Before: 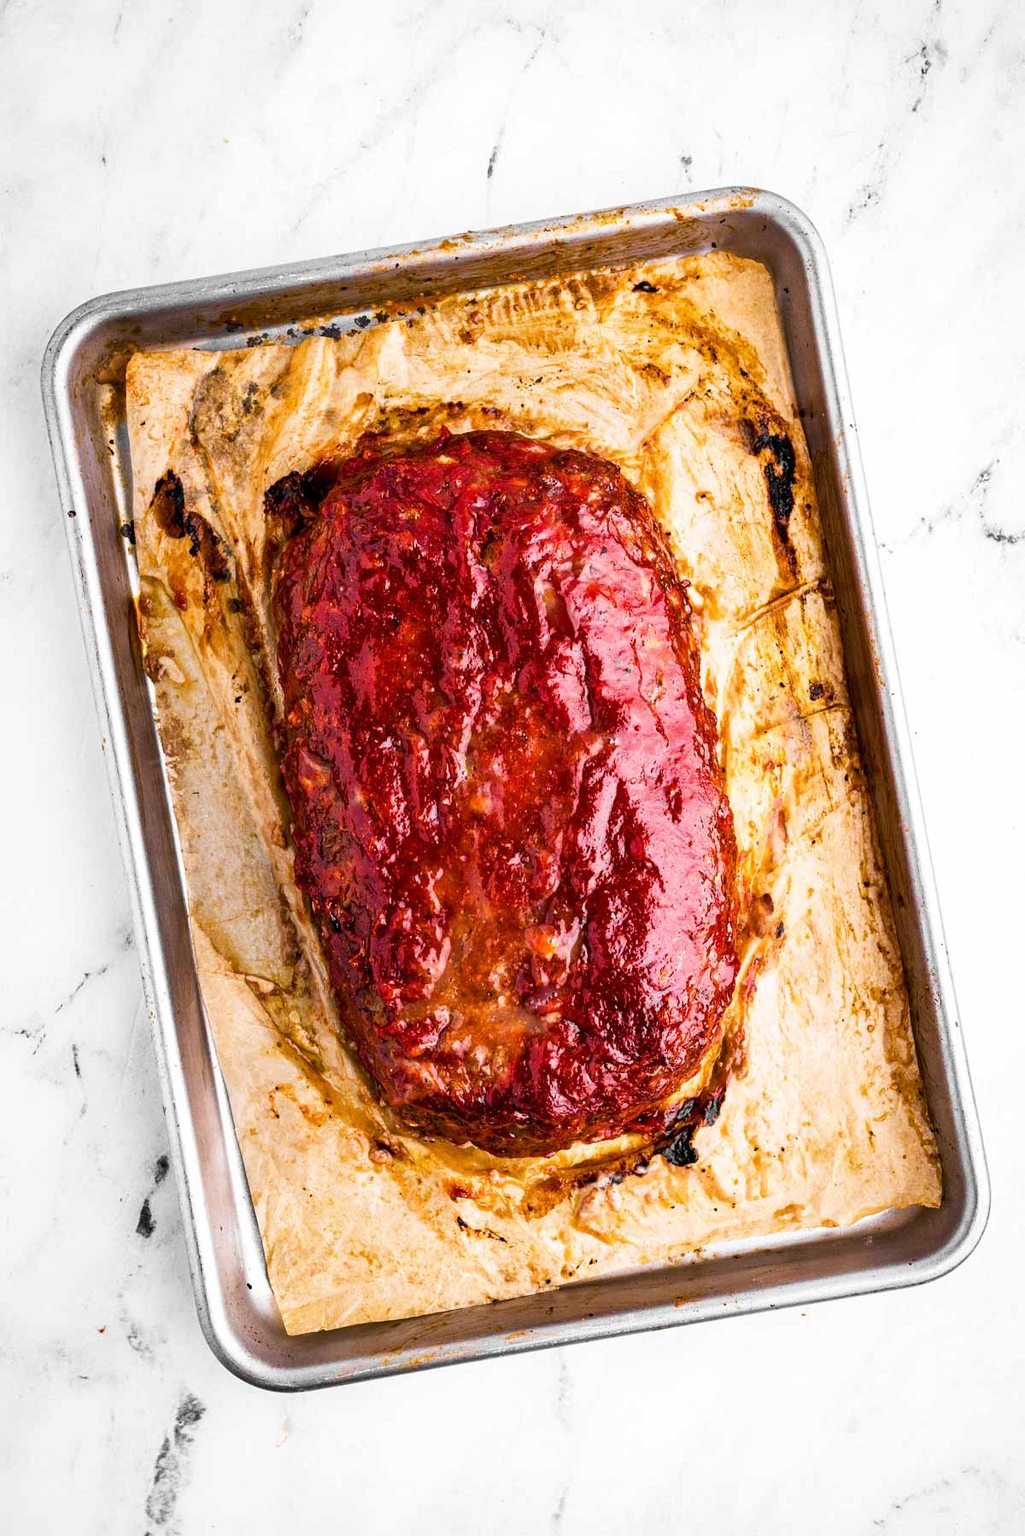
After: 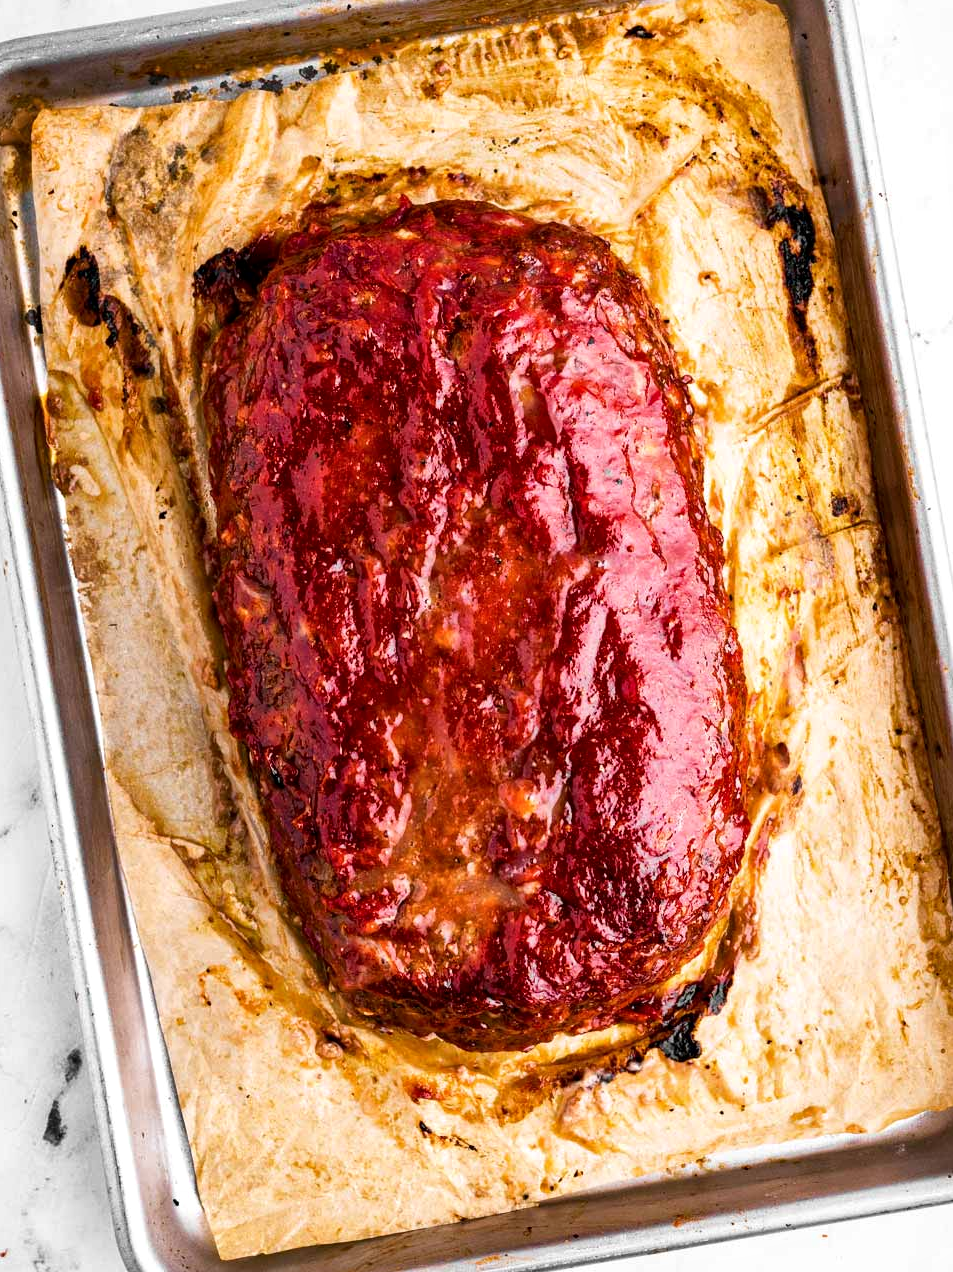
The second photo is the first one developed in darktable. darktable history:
local contrast: mode bilateral grid, contrast 20, coarseness 50, detail 120%, midtone range 0.2
crop: left 9.712%, top 16.928%, right 10.845%, bottom 12.332%
